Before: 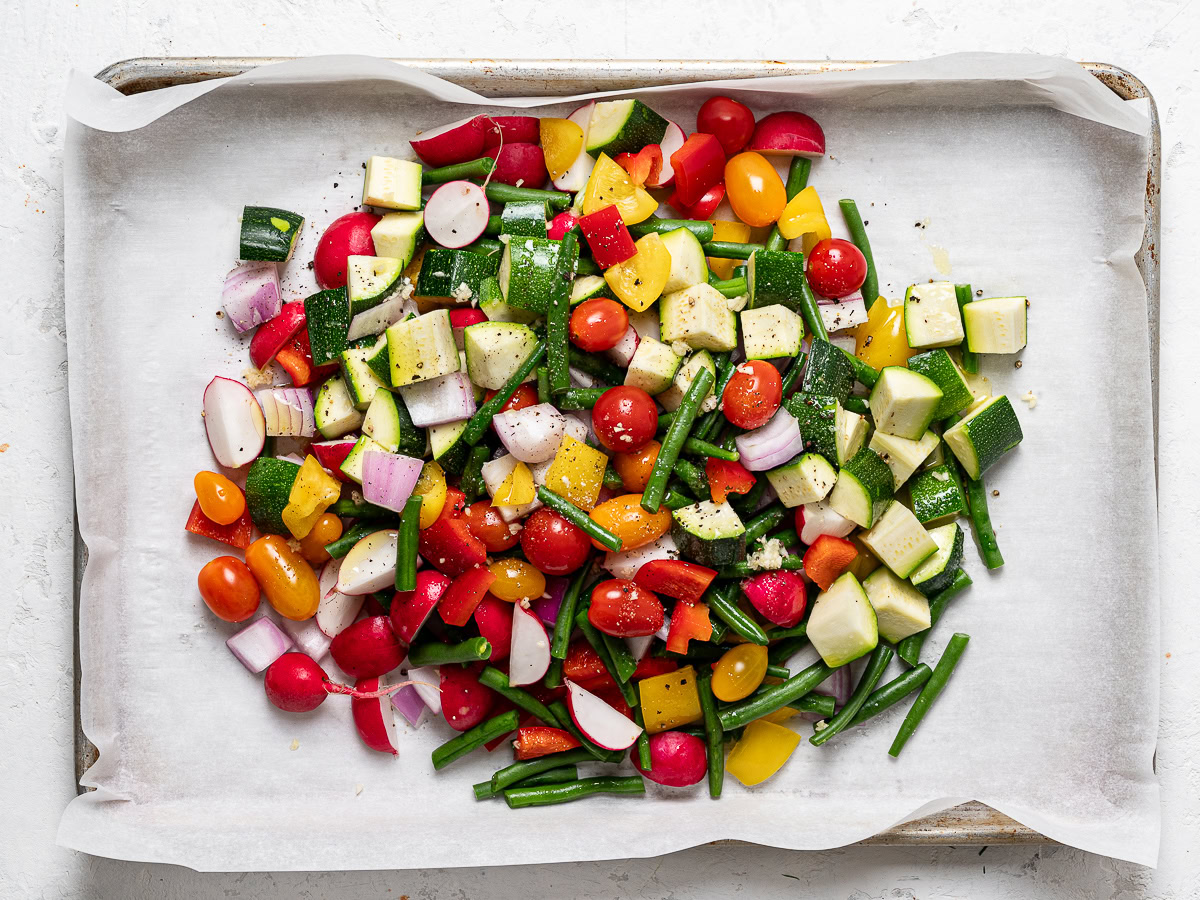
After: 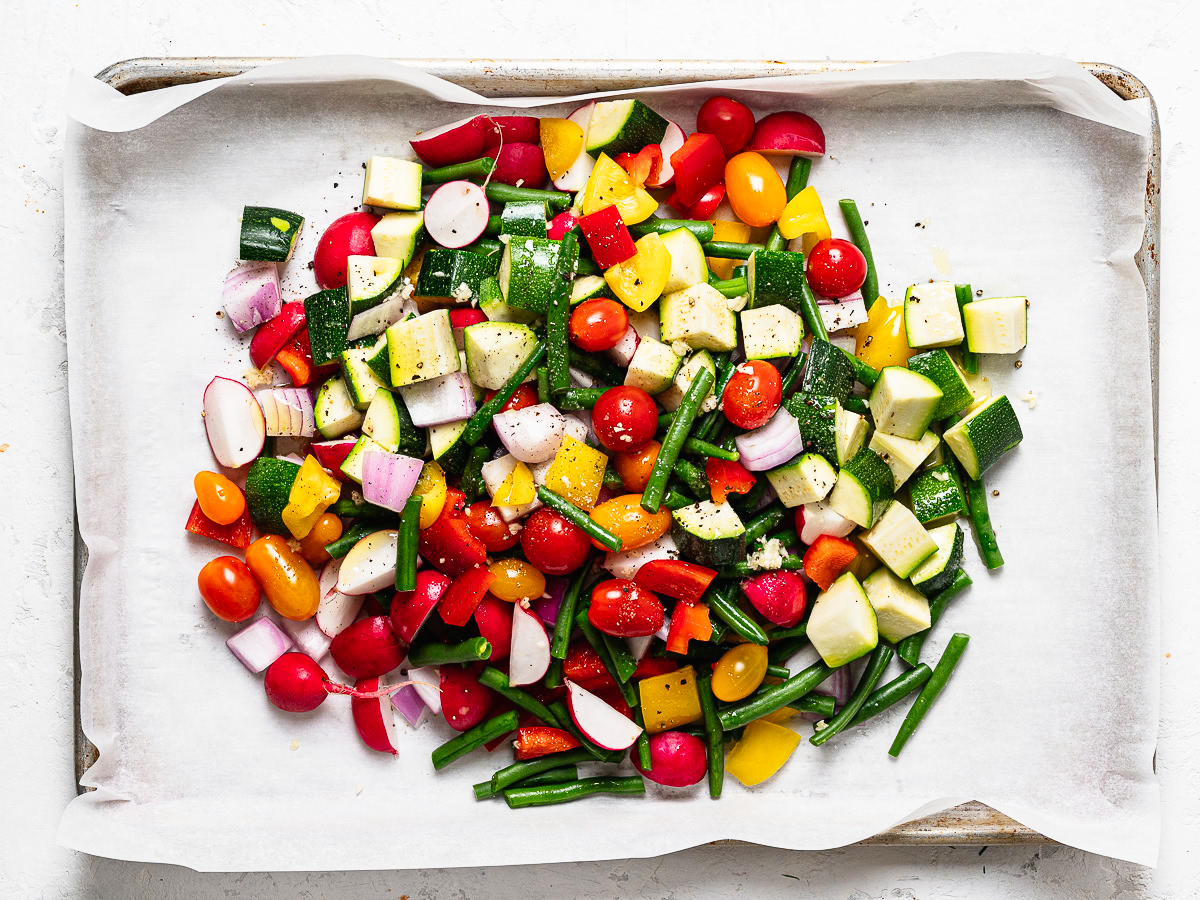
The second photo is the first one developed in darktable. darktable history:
tone curve: curves: ch0 [(0, 0.01) (0.037, 0.032) (0.131, 0.108) (0.275, 0.258) (0.483, 0.512) (0.61, 0.661) (0.696, 0.76) (0.792, 0.867) (0.911, 0.955) (0.997, 0.995)]; ch1 [(0, 0) (0.308, 0.268) (0.425, 0.383) (0.503, 0.502) (0.529, 0.543) (0.706, 0.754) (0.869, 0.907) (1, 1)]; ch2 [(0, 0) (0.228, 0.196) (0.336, 0.315) (0.399, 0.403) (0.485, 0.487) (0.502, 0.502) (0.525, 0.523) (0.545, 0.552) (0.587, 0.61) (0.636, 0.654) (0.711, 0.729) (0.855, 0.87) (0.998, 0.977)], preserve colors none
